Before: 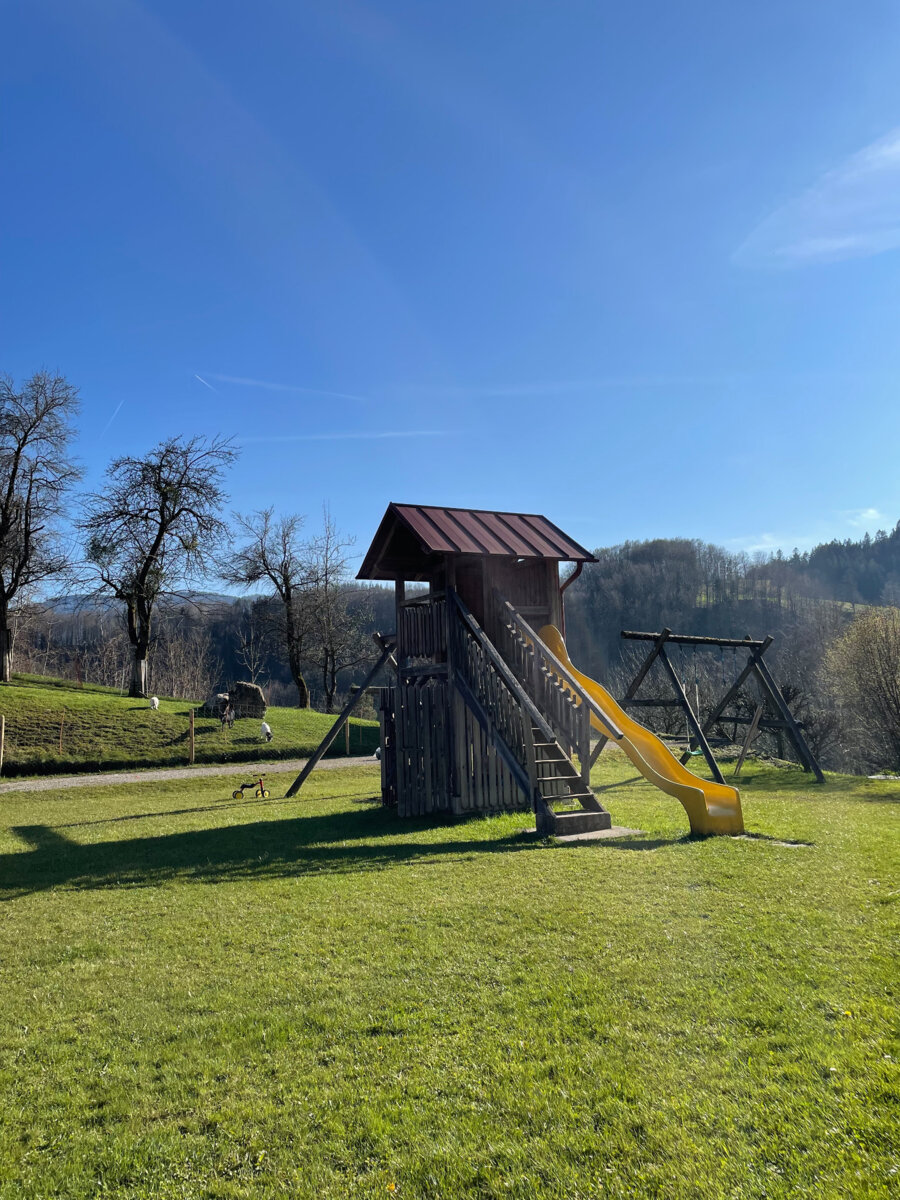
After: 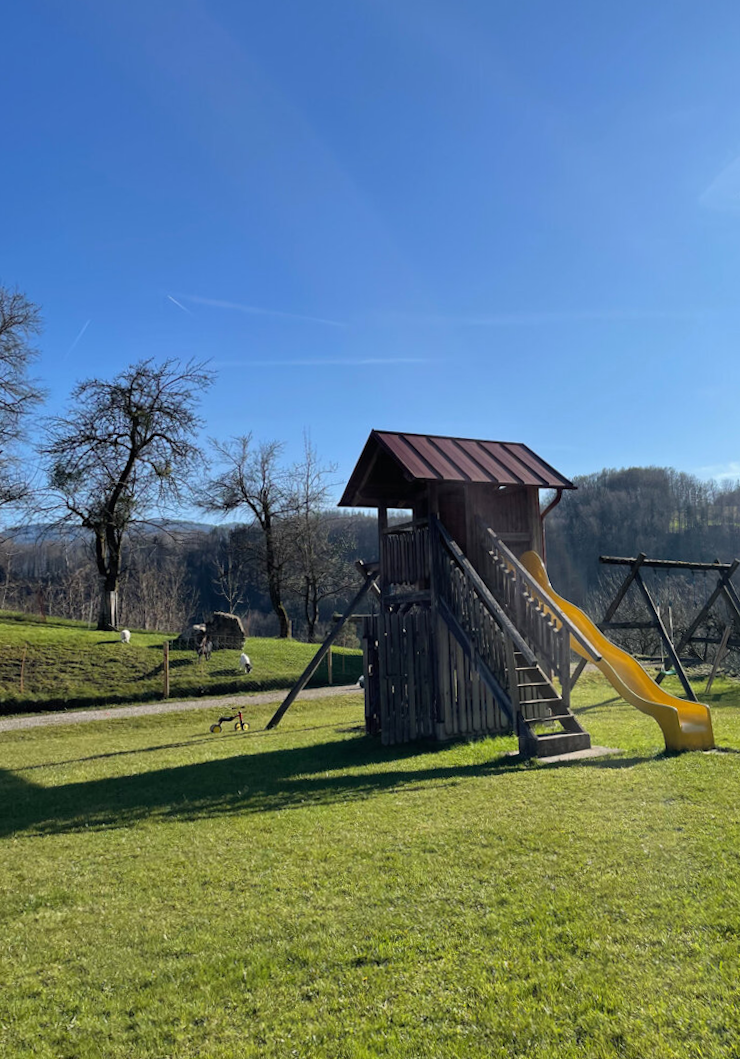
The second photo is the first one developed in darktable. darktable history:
rotate and perspective: rotation 0.679°, lens shift (horizontal) 0.136, crop left 0.009, crop right 0.991, crop top 0.078, crop bottom 0.95
crop and rotate: angle 1°, left 4.281%, top 0.642%, right 11.383%, bottom 2.486%
